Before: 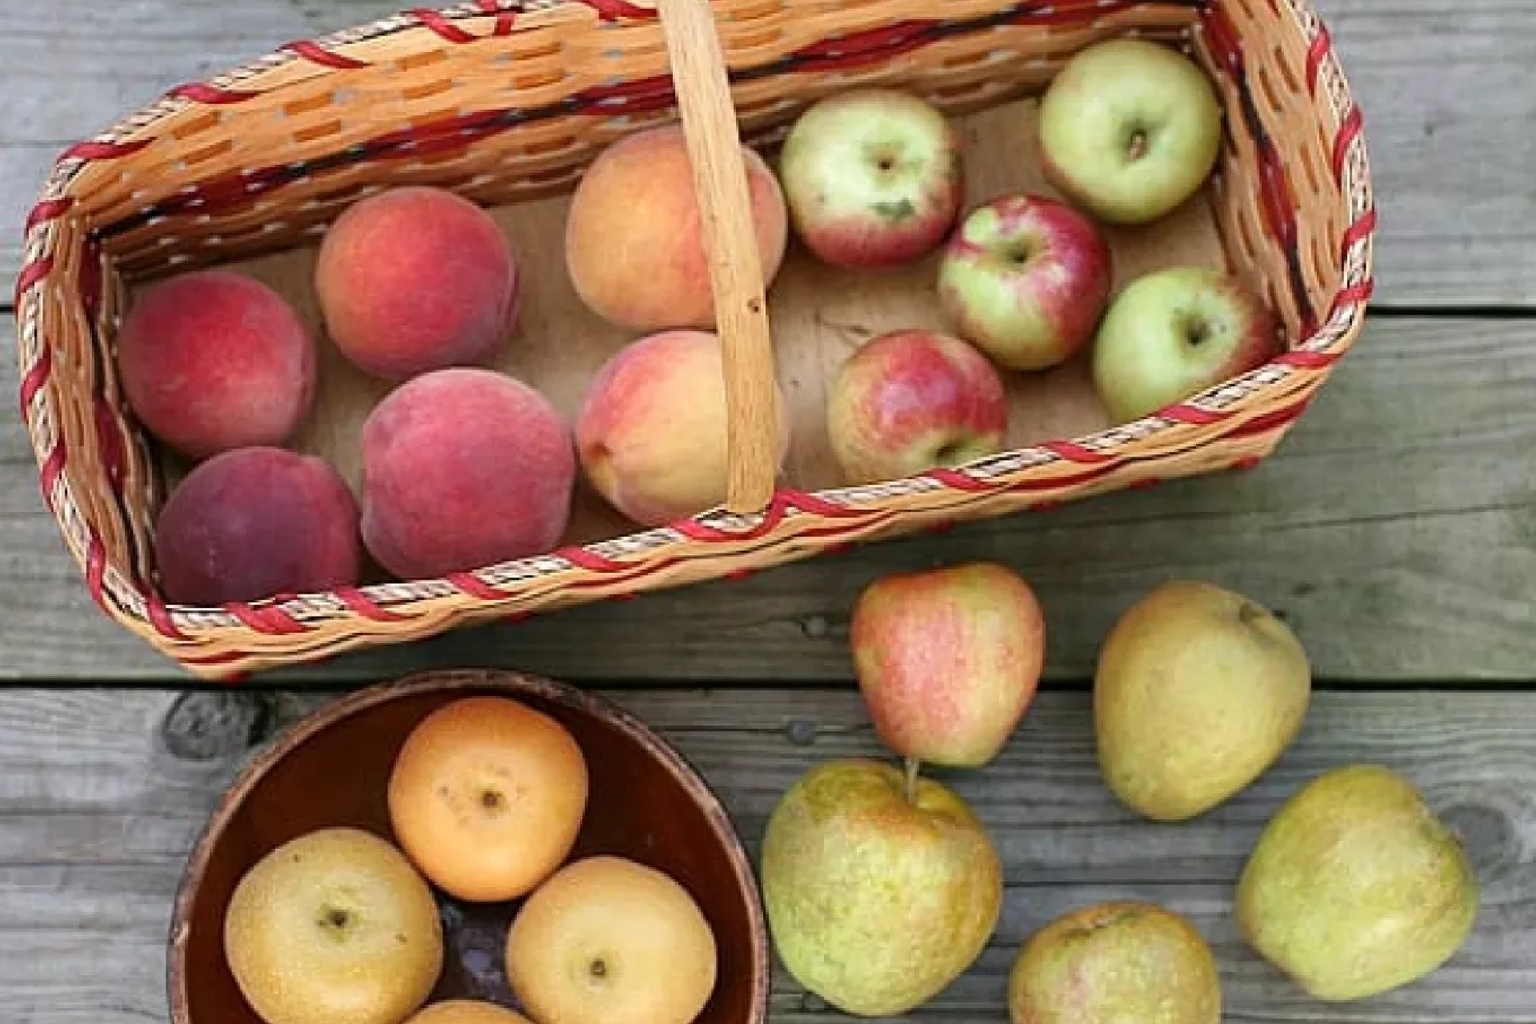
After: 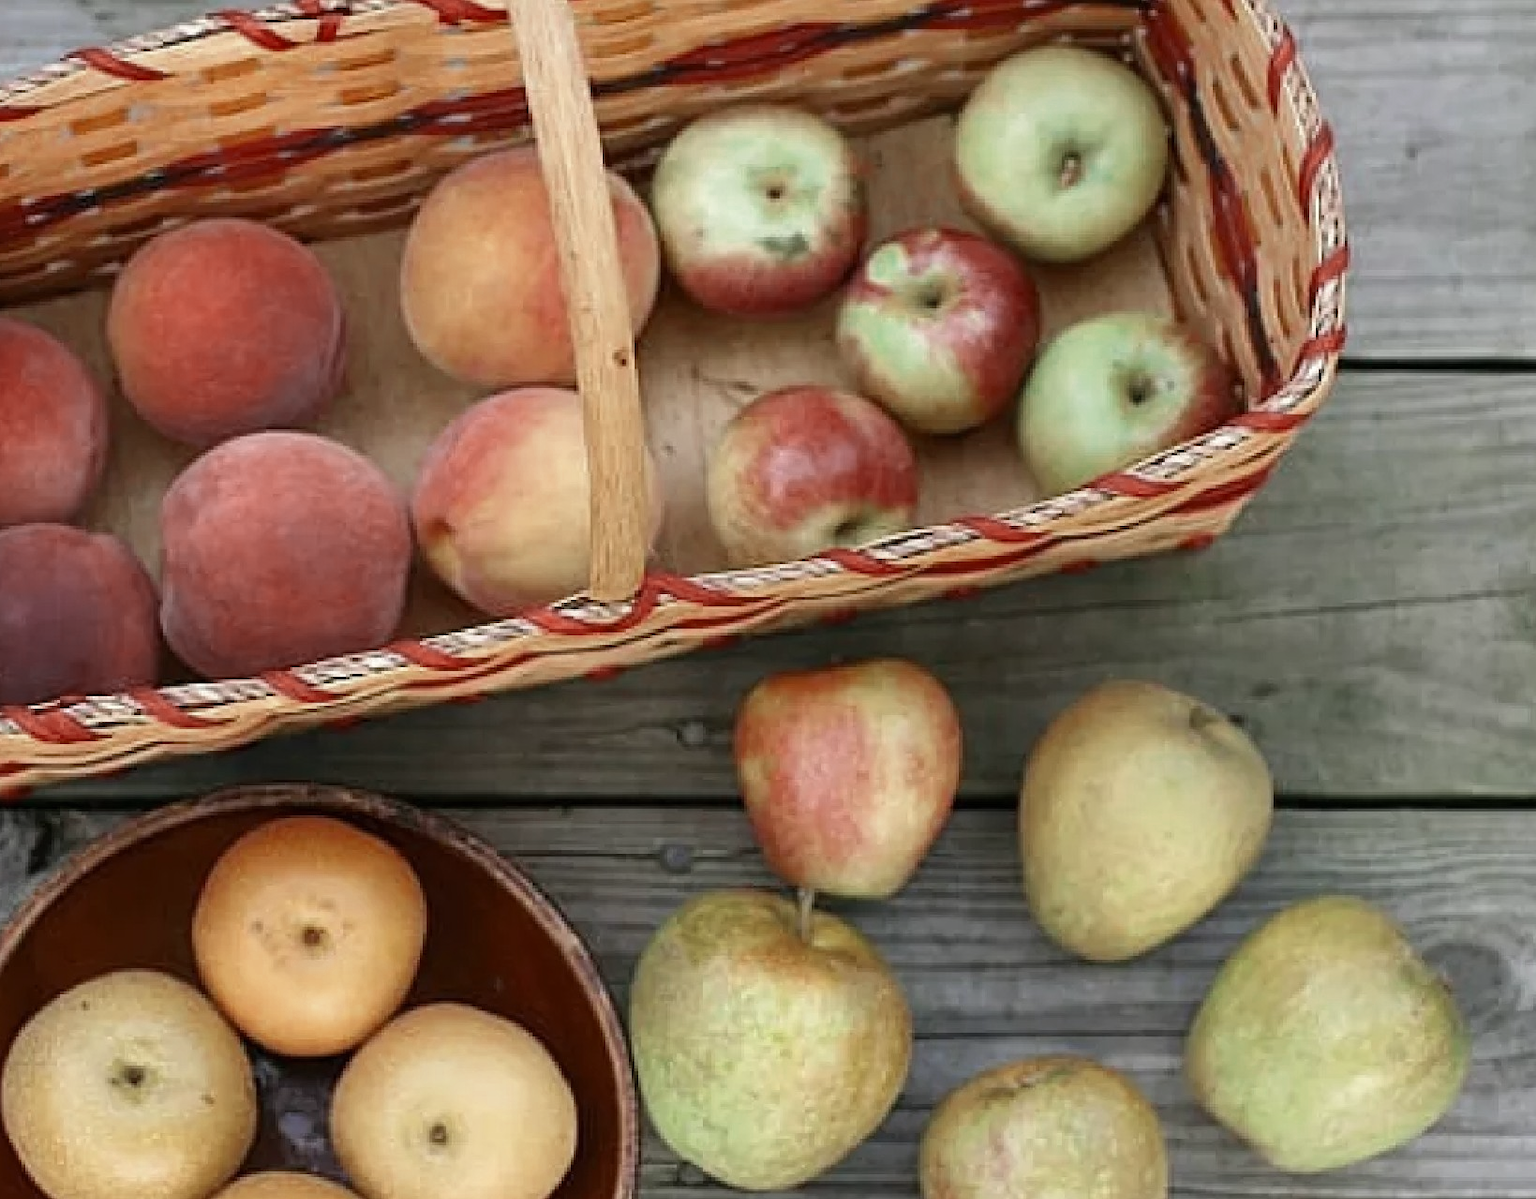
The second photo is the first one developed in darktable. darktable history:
crop and rotate: left 14.584%
color zones: curves: ch0 [(0, 0.5) (0.125, 0.4) (0.25, 0.5) (0.375, 0.4) (0.5, 0.4) (0.625, 0.6) (0.75, 0.6) (0.875, 0.5)]; ch1 [(0, 0.35) (0.125, 0.45) (0.25, 0.35) (0.375, 0.35) (0.5, 0.35) (0.625, 0.35) (0.75, 0.45) (0.875, 0.35)]; ch2 [(0, 0.6) (0.125, 0.5) (0.25, 0.5) (0.375, 0.6) (0.5, 0.6) (0.625, 0.5) (0.75, 0.5) (0.875, 0.5)]
